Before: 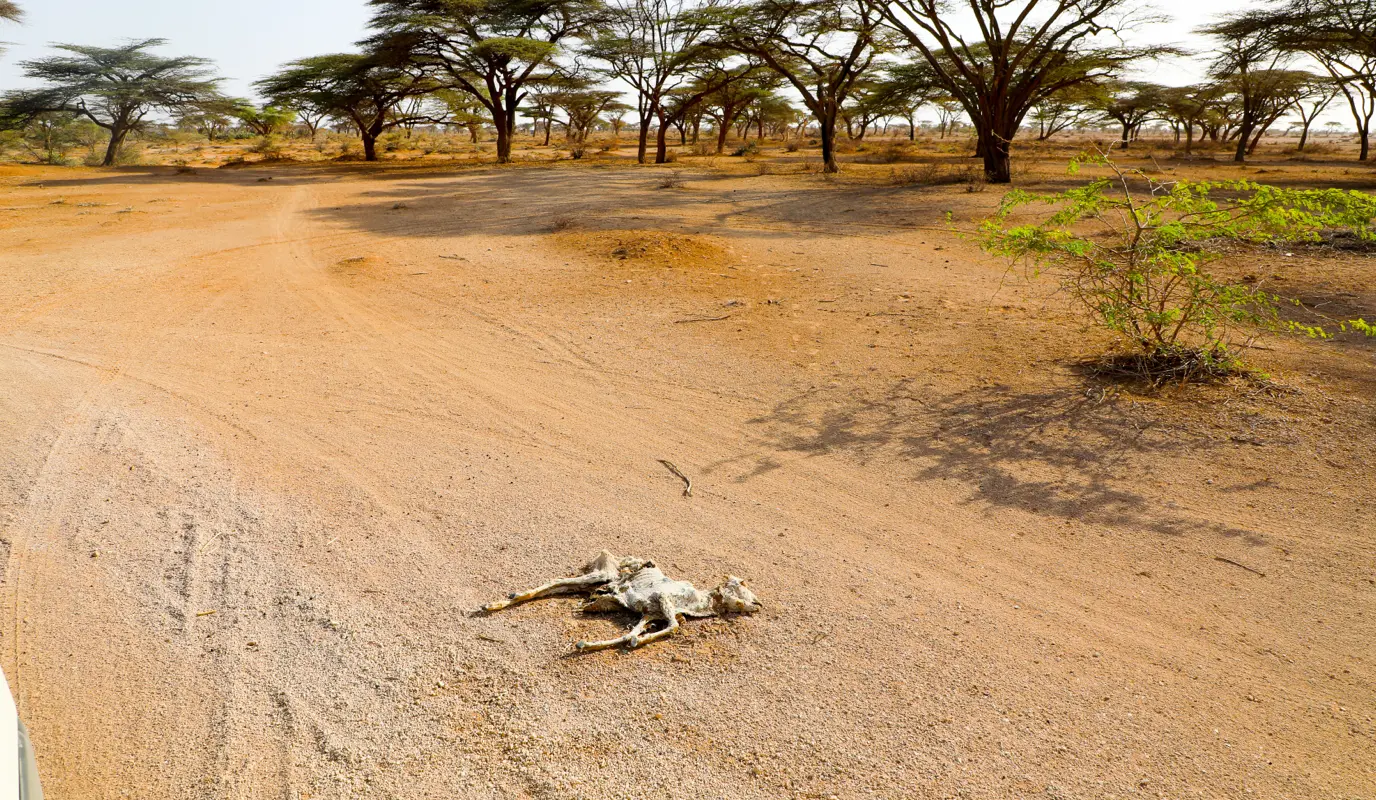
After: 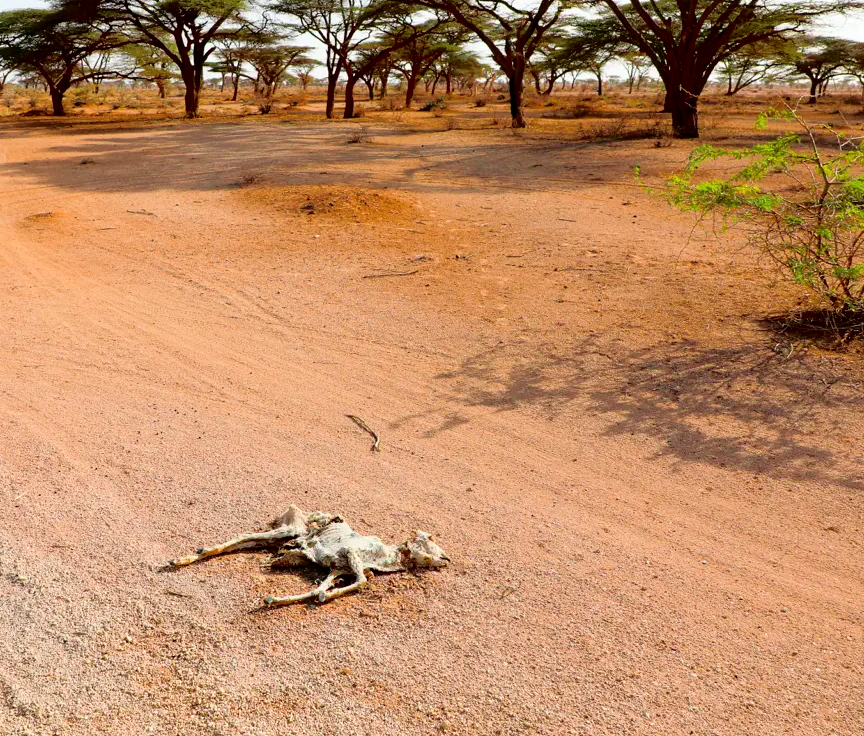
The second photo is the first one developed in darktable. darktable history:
crop and rotate: left 22.717%, top 5.645%, right 14.471%, bottom 2.293%
tone curve: curves: ch0 [(0, 0) (0.126, 0.061) (0.362, 0.382) (0.498, 0.498) (0.706, 0.712) (1, 1)]; ch1 [(0, 0) (0.5, 0.497) (0.55, 0.578) (1, 1)]; ch2 [(0, 0) (0.44, 0.424) (0.489, 0.486) (0.537, 0.538) (1, 1)], color space Lab, independent channels, preserve colors none
